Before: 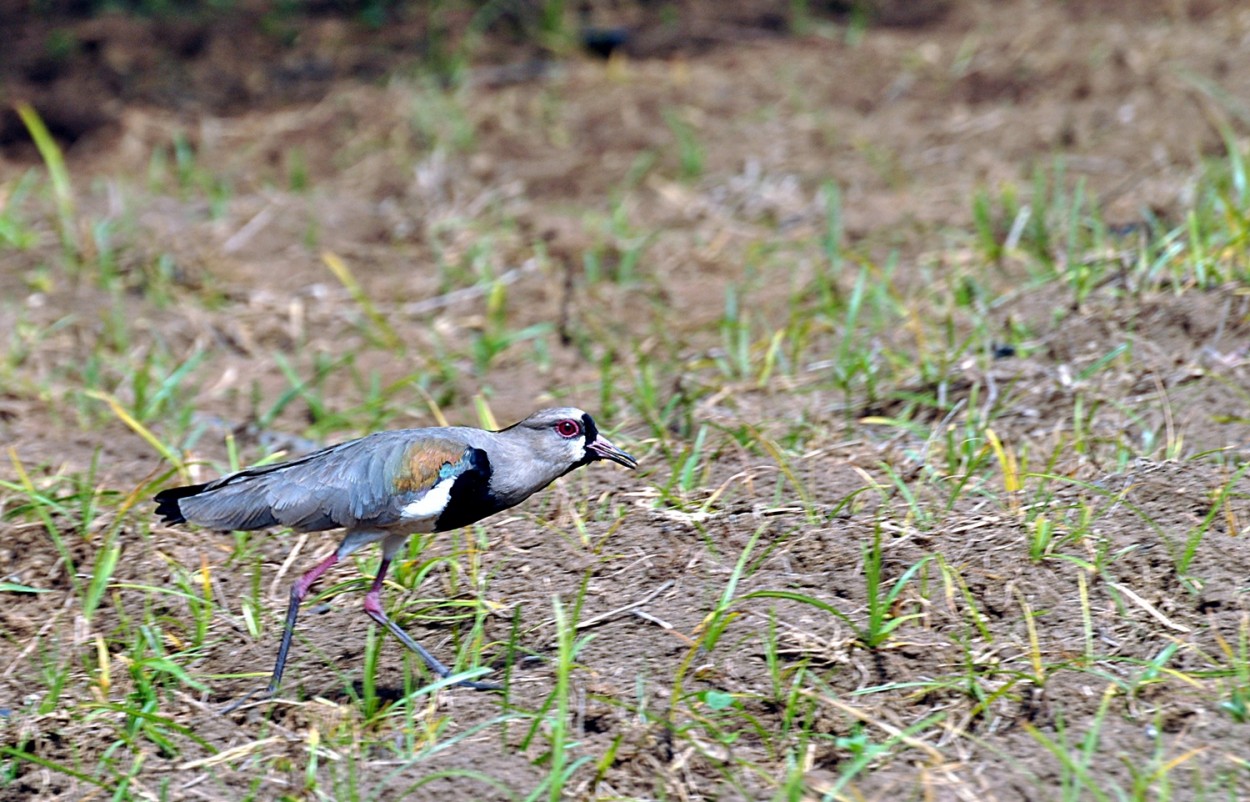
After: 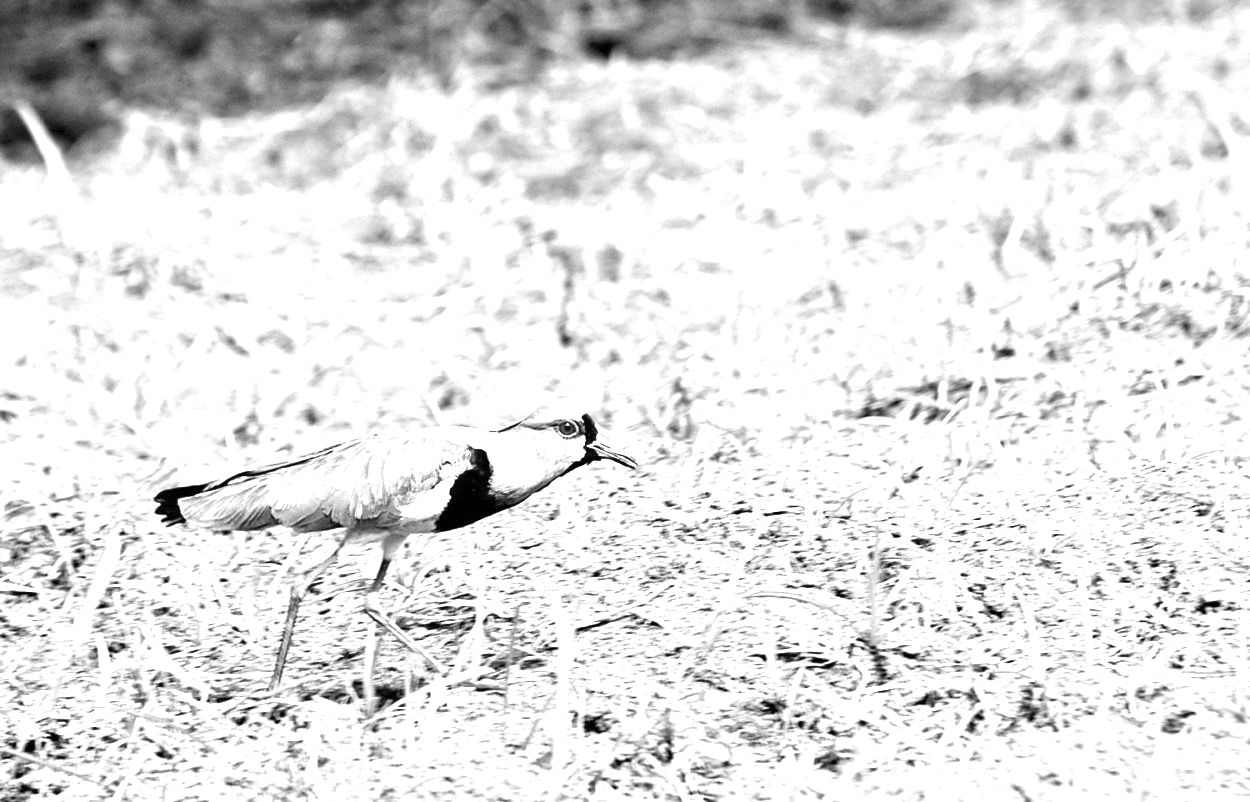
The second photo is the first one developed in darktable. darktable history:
exposure: exposure 2 EV, compensate exposure bias true, compensate highlight preservation false
monochrome: a 73.58, b 64.21
